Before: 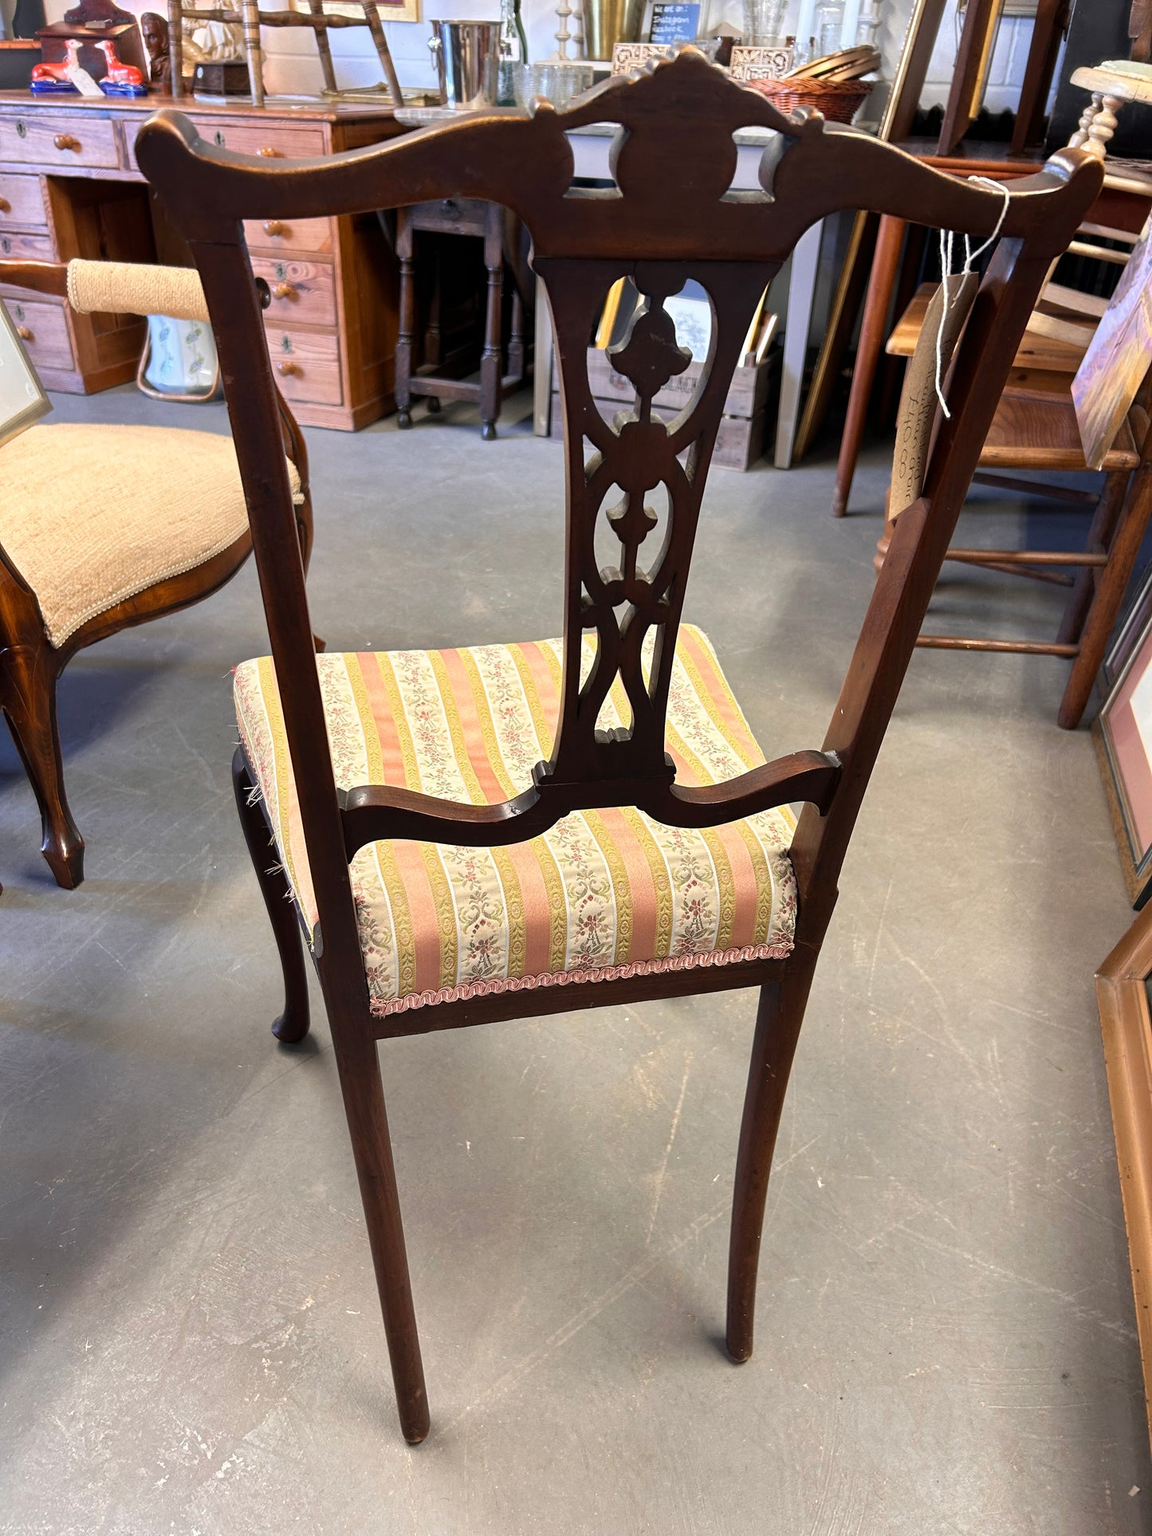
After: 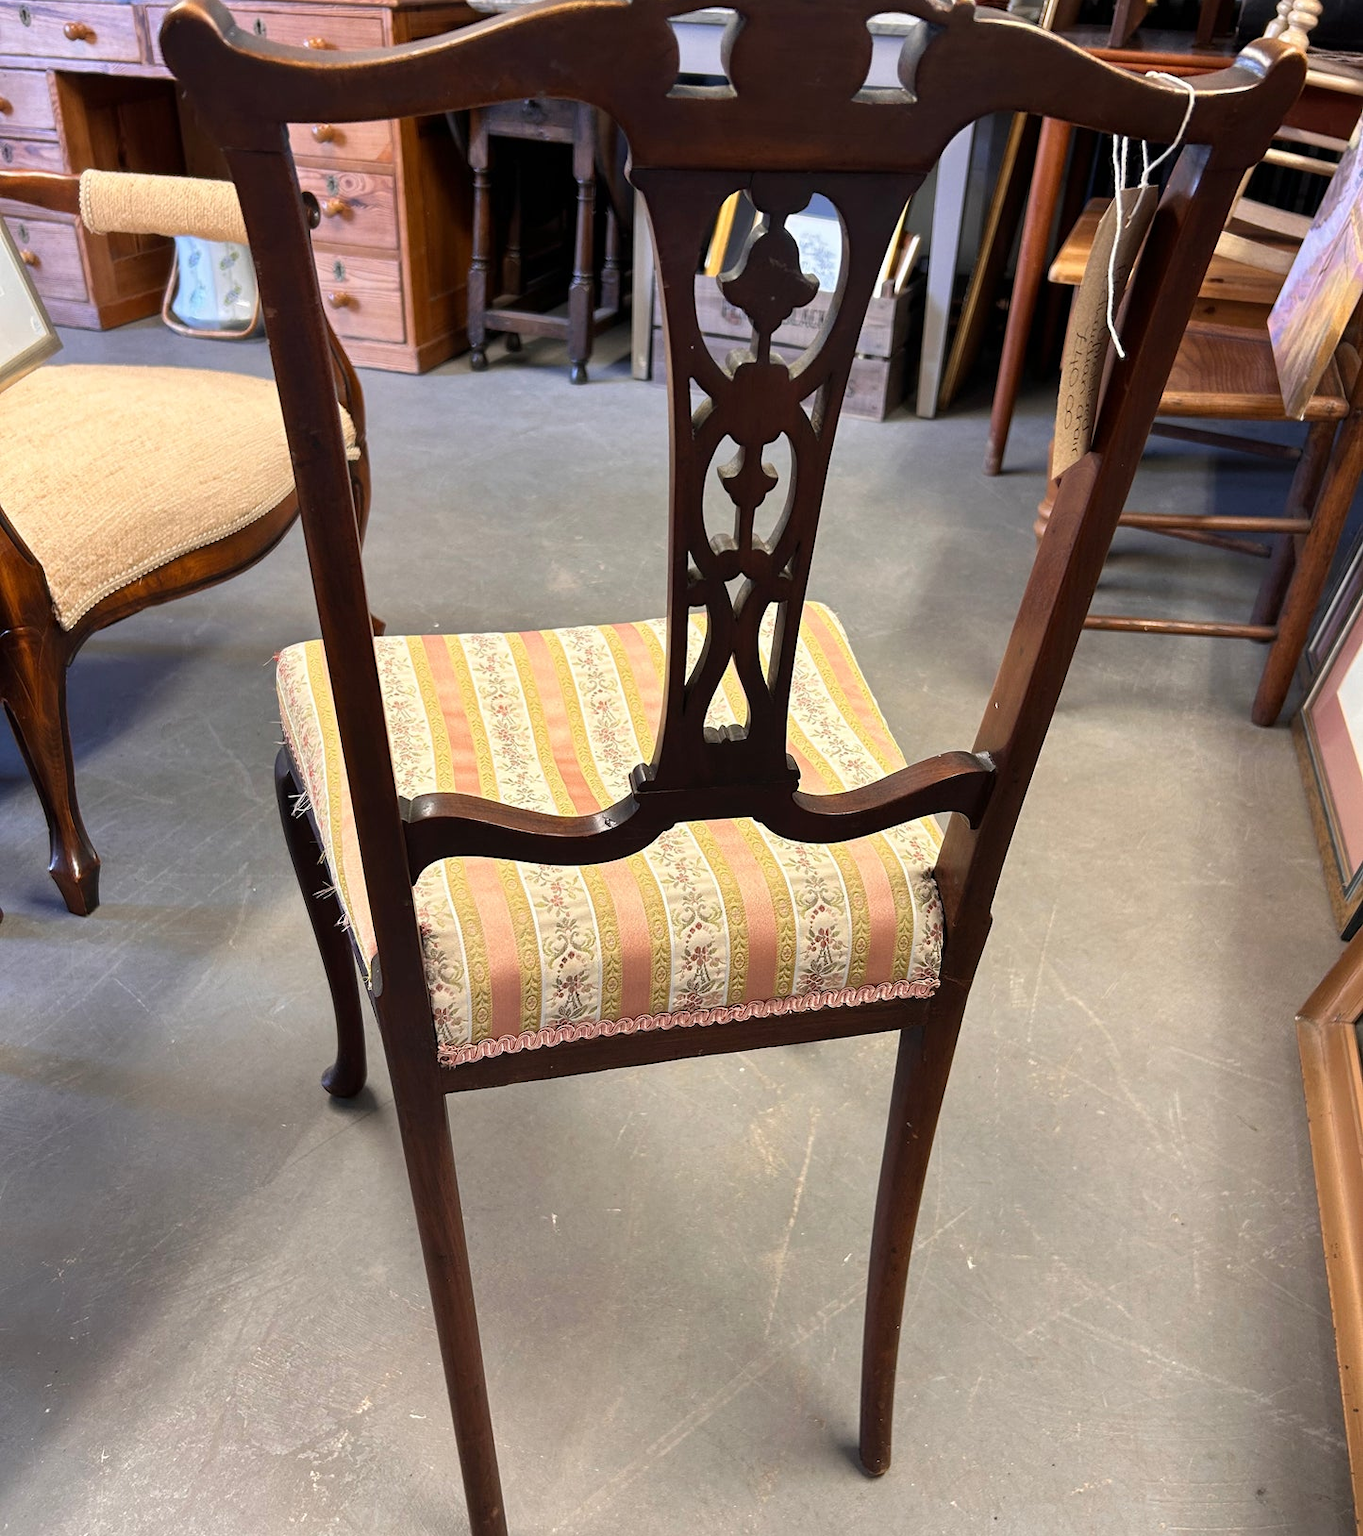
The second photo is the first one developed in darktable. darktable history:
crop: top 7.573%, bottom 7.941%
